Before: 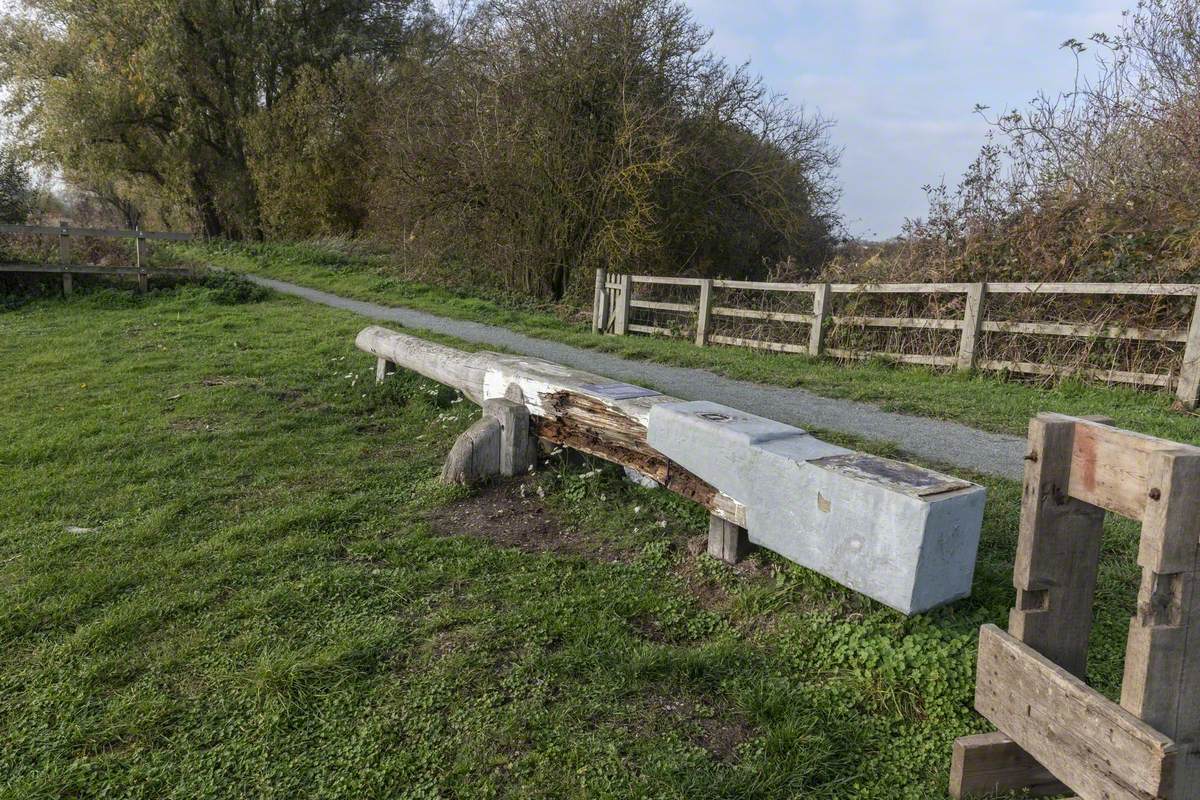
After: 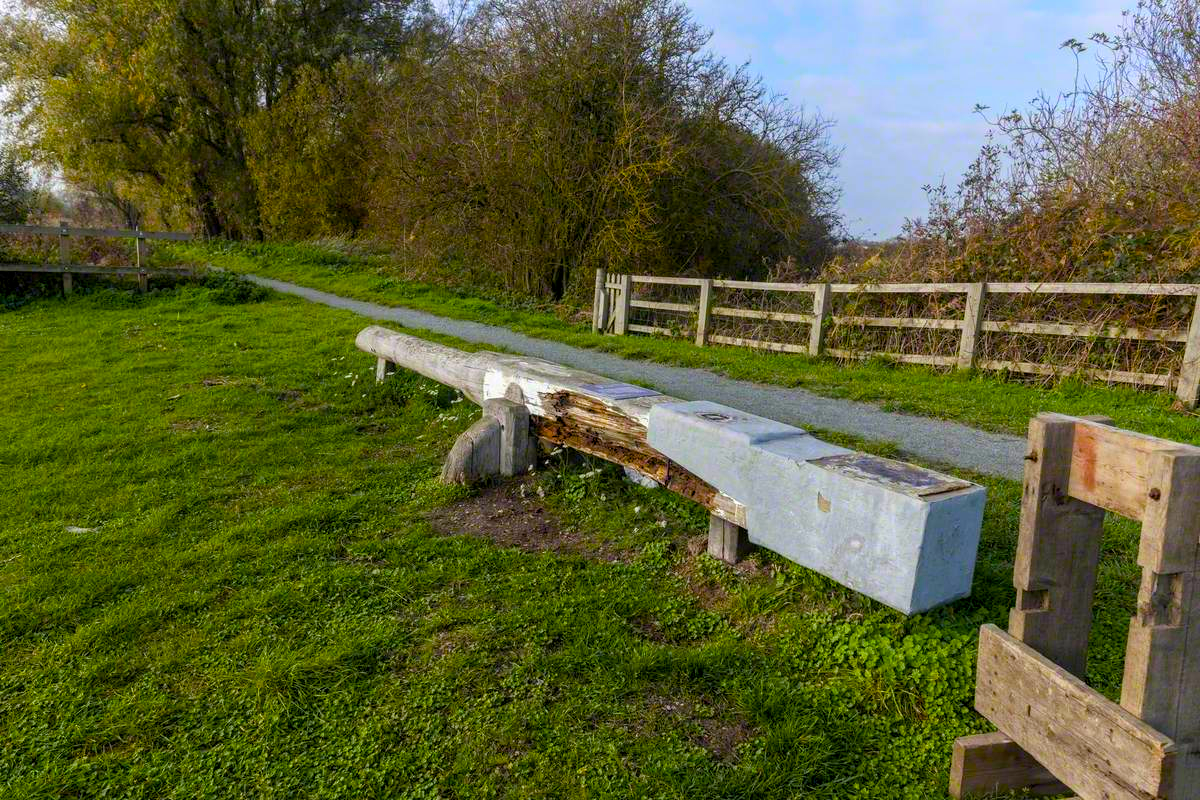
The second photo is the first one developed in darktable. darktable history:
color balance rgb: power › hue 73.47°, global offset › luminance -0.504%, linear chroma grading › highlights 99.245%, linear chroma grading › global chroma 23.532%, perceptual saturation grading › global saturation 20%, perceptual saturation grading › highlights -49.662%, perceptual saturation grading › shadows 25.028%
